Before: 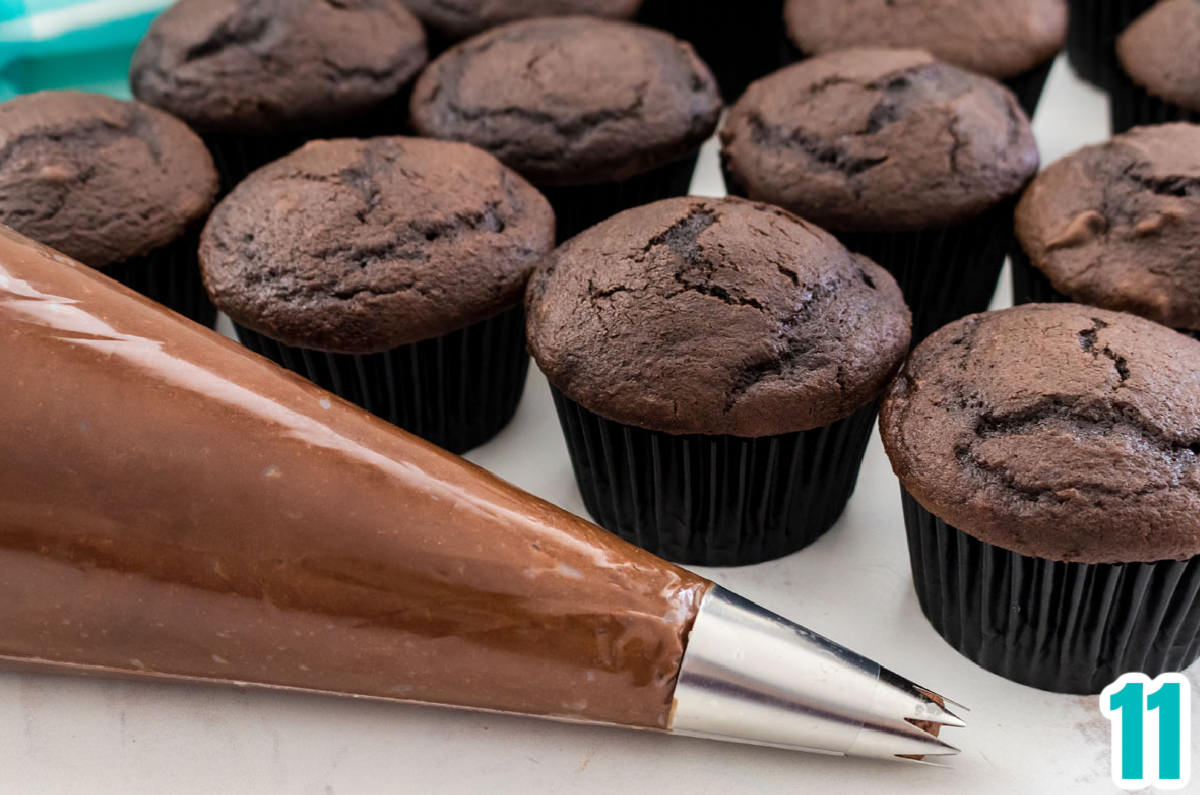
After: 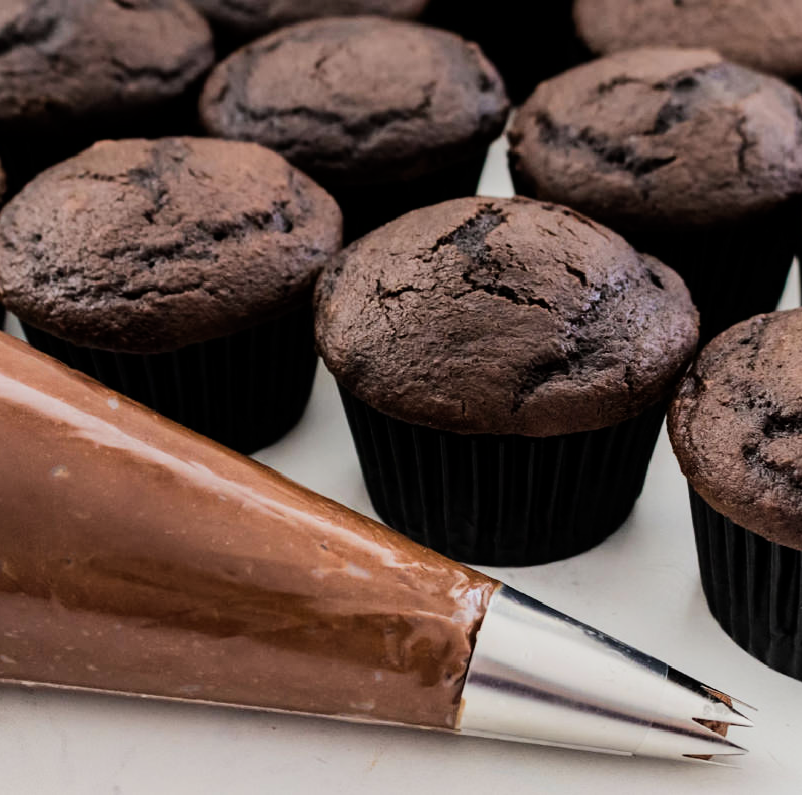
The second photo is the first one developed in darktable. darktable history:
crop and rotate: left 17.732%, right 15.423%
filmic rgb: black relative exposure -7.5 EV, white relative exposure 5 EV, hardness 3.31, contrast 1.3, contrast in shadows safe
